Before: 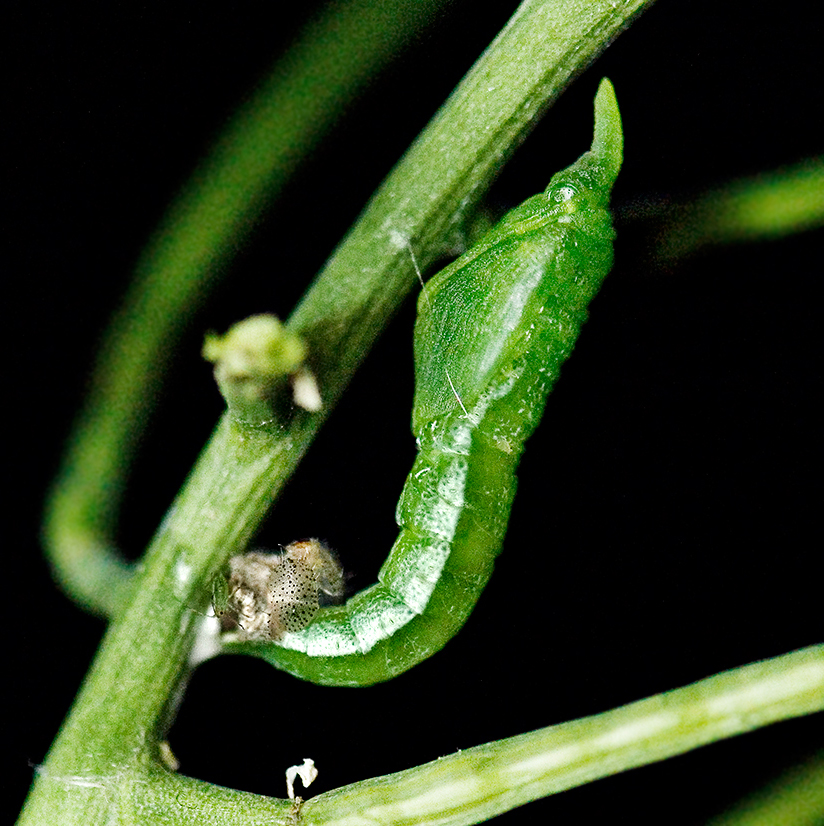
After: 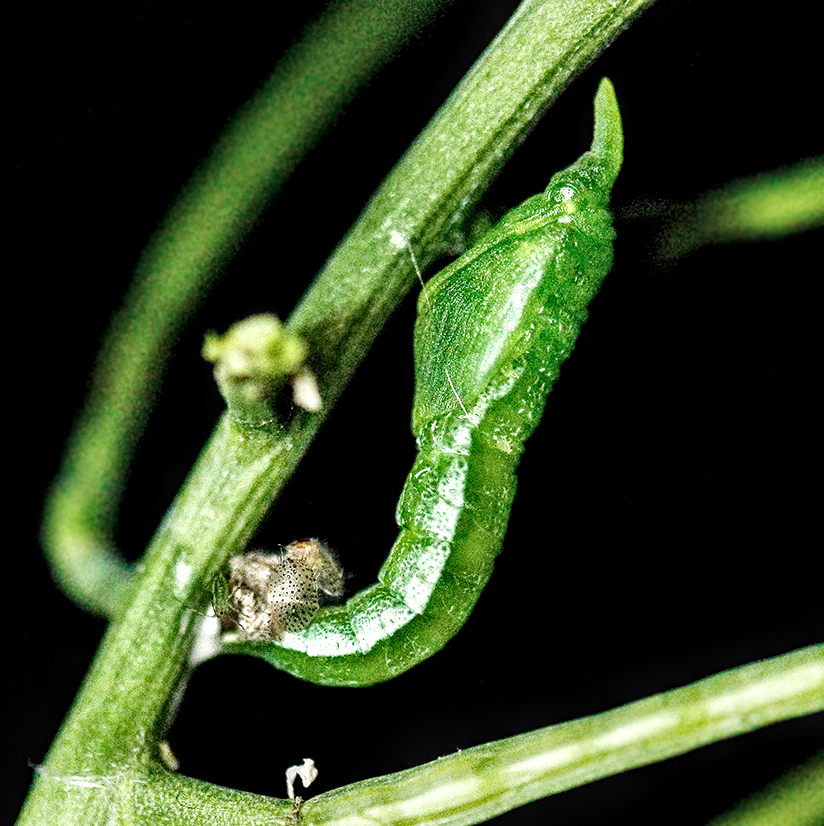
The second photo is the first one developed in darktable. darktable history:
exposure: exposure -0.01 EV, compensate highlight preservation false
local contrast: highlights 79%, shadows 56%, detail 175%, midtone range 0.428
